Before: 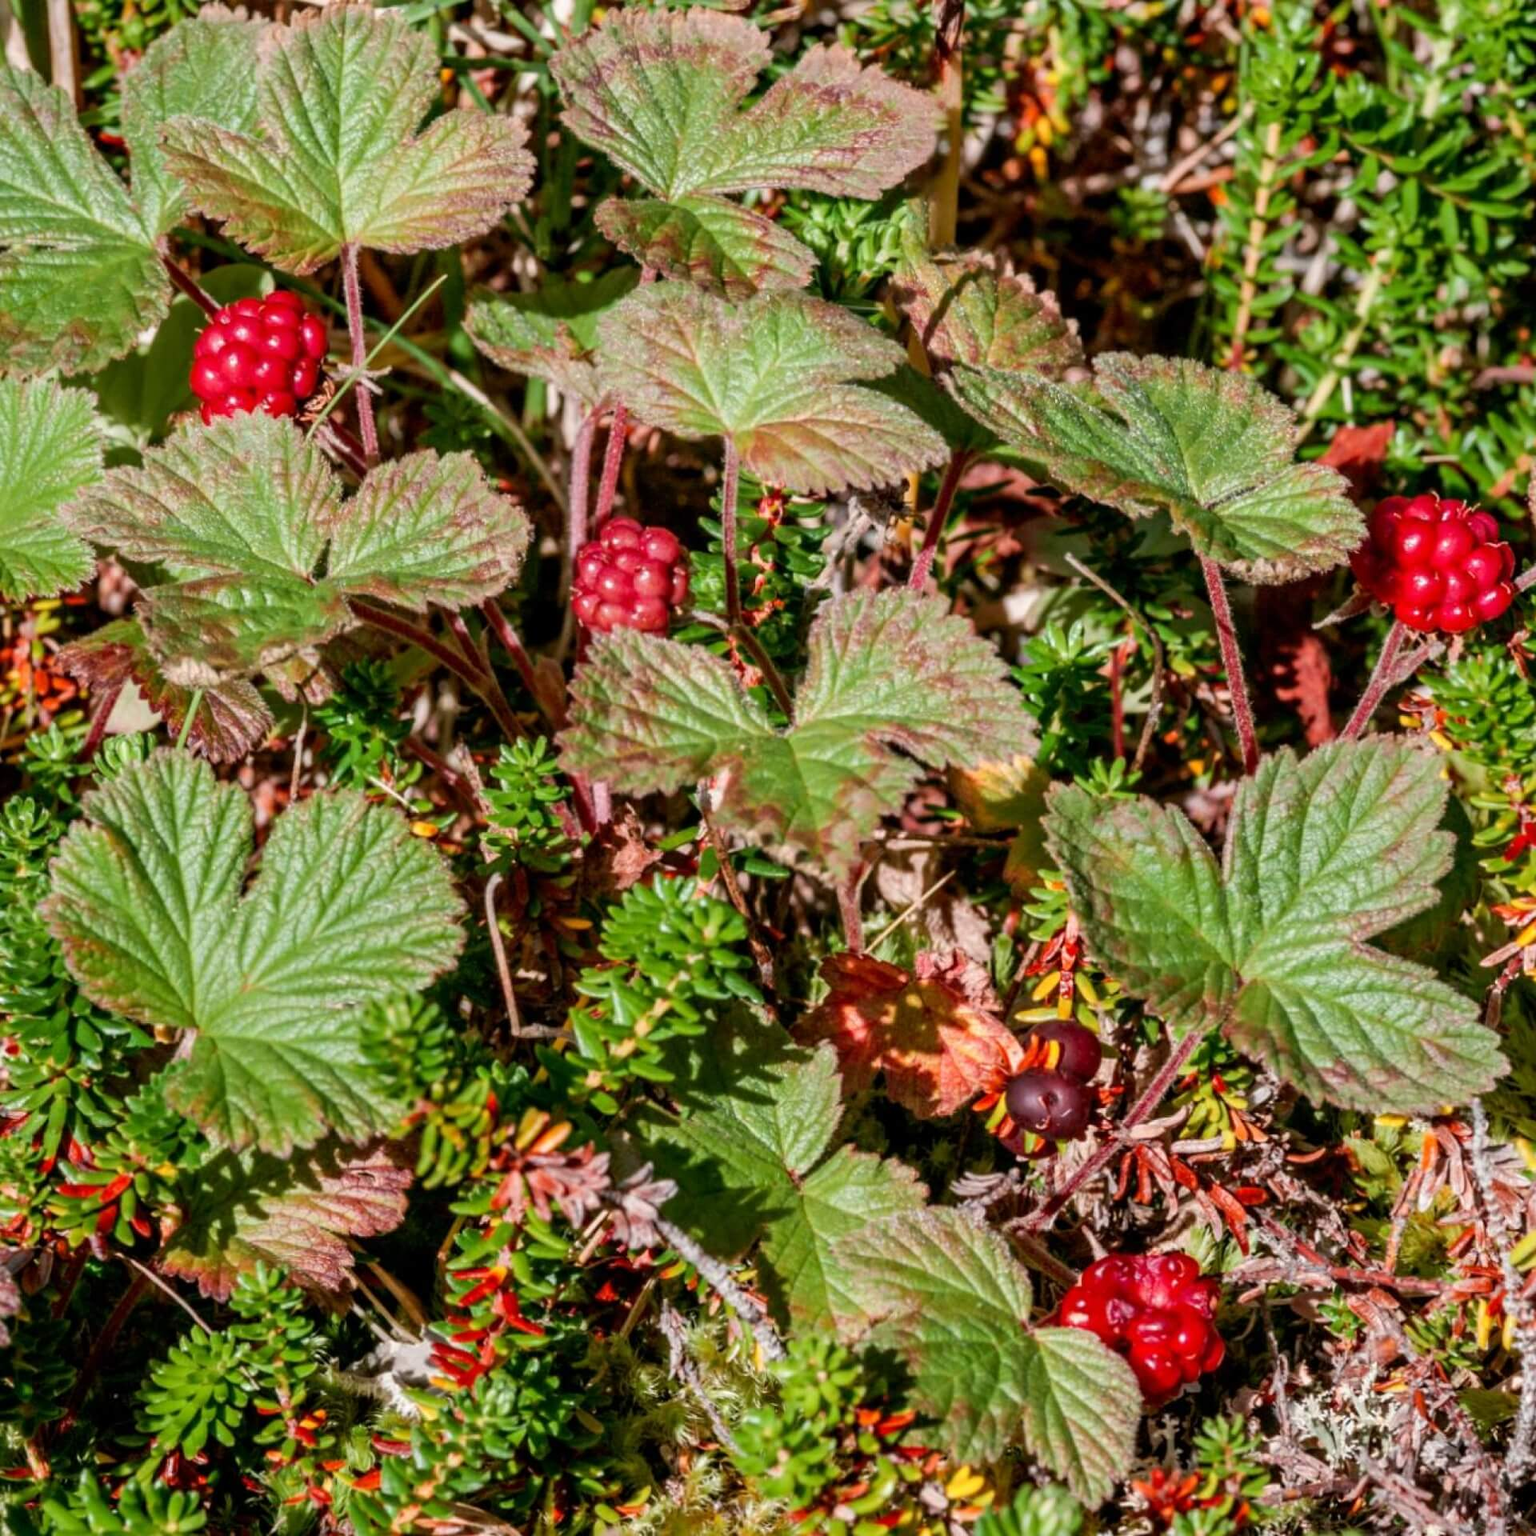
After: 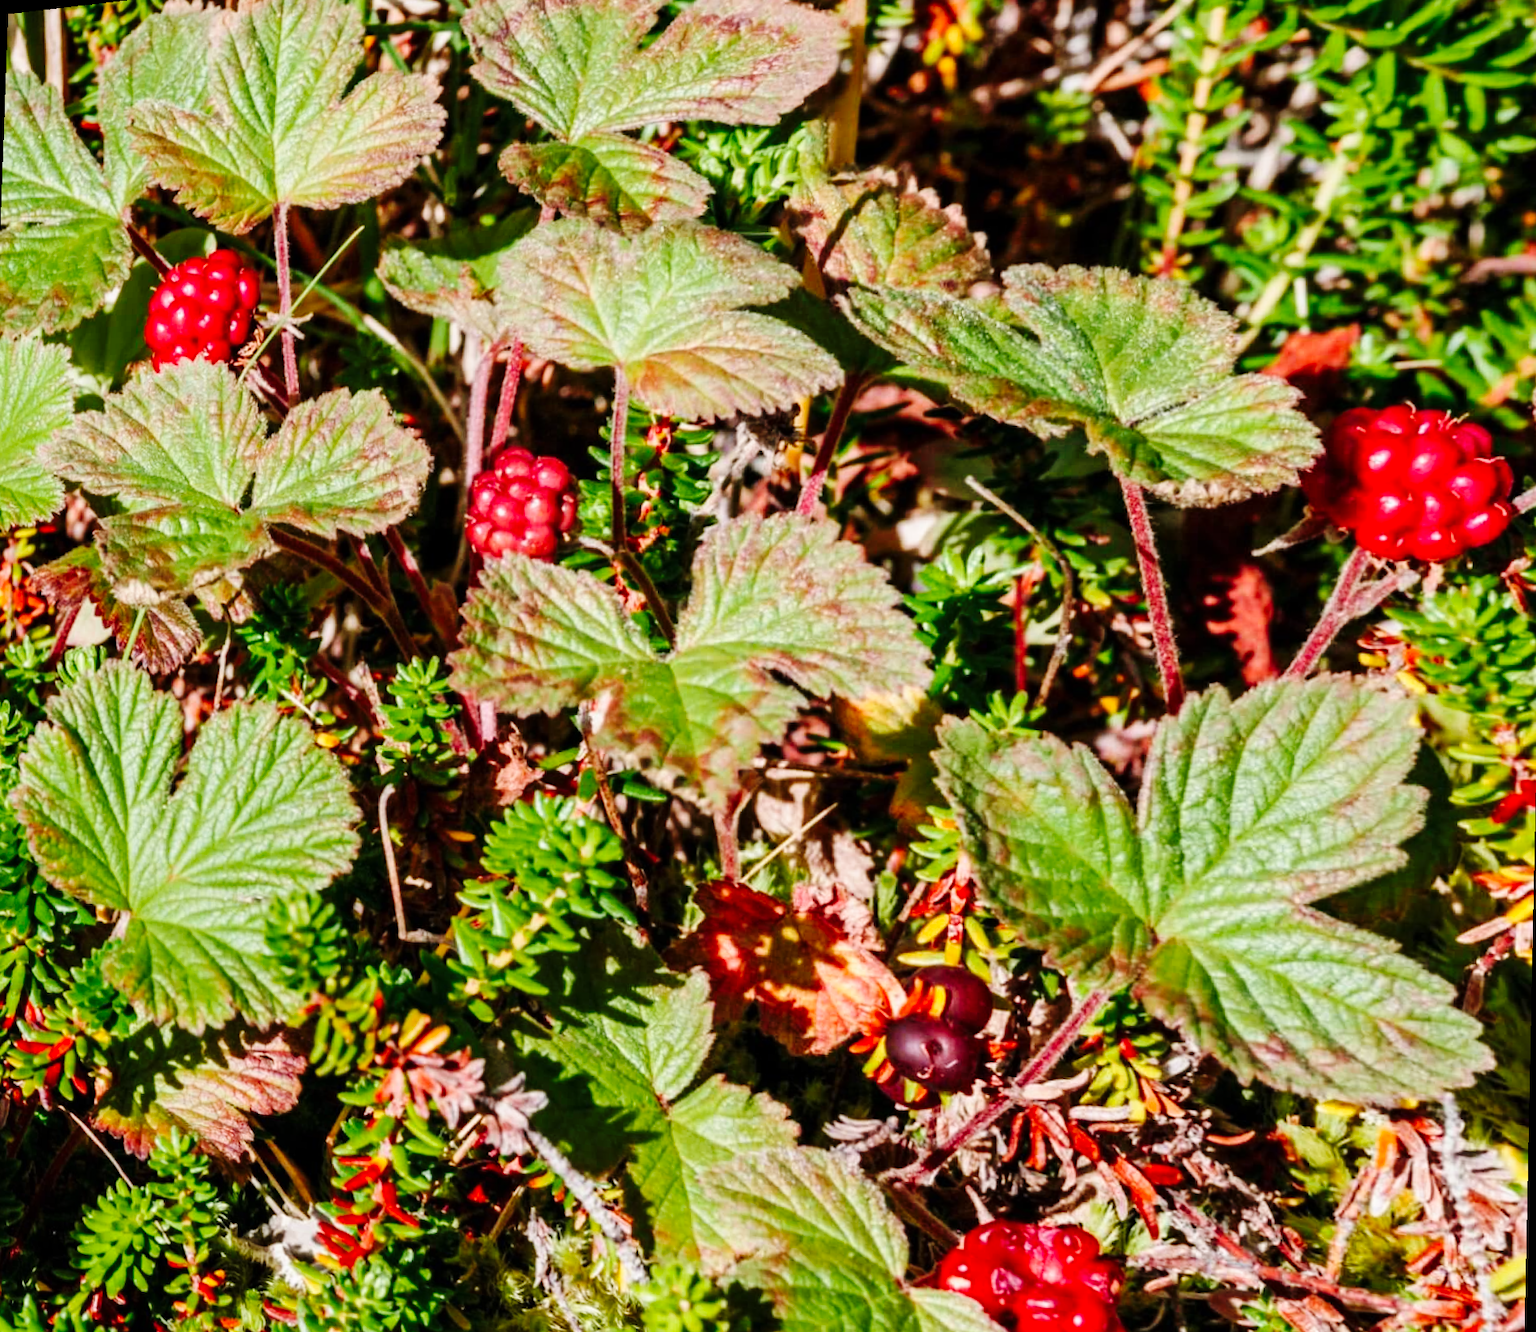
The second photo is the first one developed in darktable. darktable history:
exposure: exposure -0.048 EV, compensate highlight preservation false
base curve: curves: ch0 [(0, 0) (0.036, 0.025) (0.121, 0.166) (0.206, 0.329) (0.605, 0.79) (1, 1)], preserve colors none
rotate and perspective: rotation 1.69°, lens shift (vertical) -0.023, lens shift (horizontal) -0.291, crop left 0.025, crop right 0.988, crop top 0.092, crop bottom 0.842
